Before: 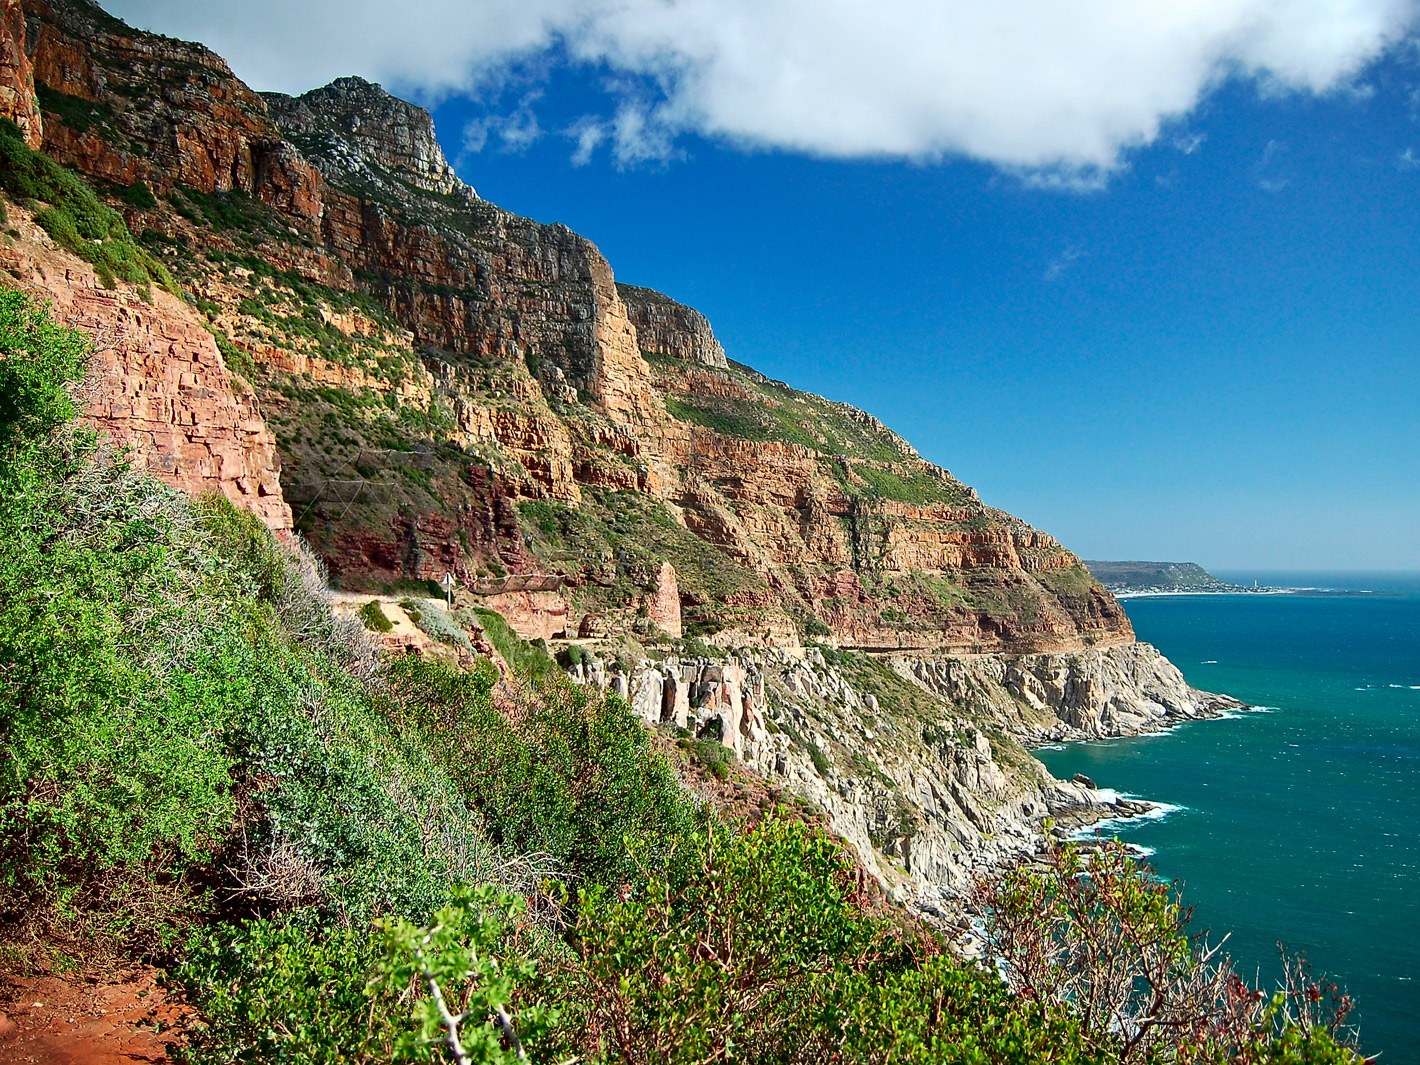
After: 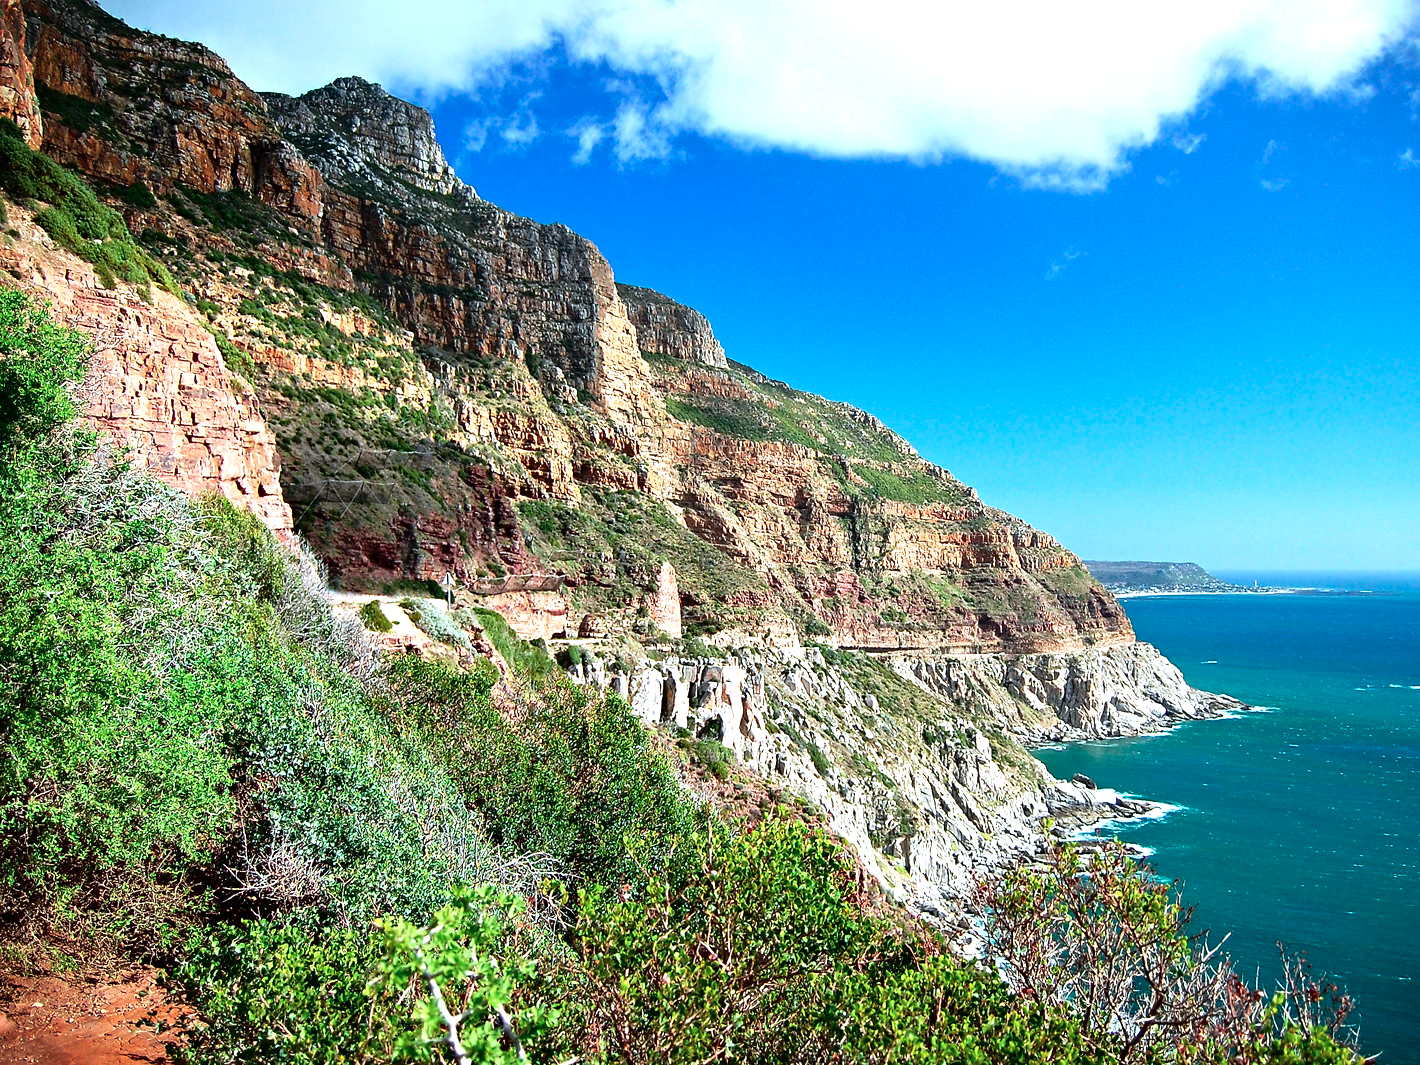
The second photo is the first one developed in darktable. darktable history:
color calibration: x 0.37, y 0.382, temperature 4317.94 K
tone equalizer: -8 EV -0.782 EV, -7 EV -0.685 EV, -6 EV -0.569 EV, -5 EV -0.418 EV, -3 EV 0.398 EV, -2 EV 0.6 EV, -1 EV 0.689 EV, +0 EV 0.765 EV
